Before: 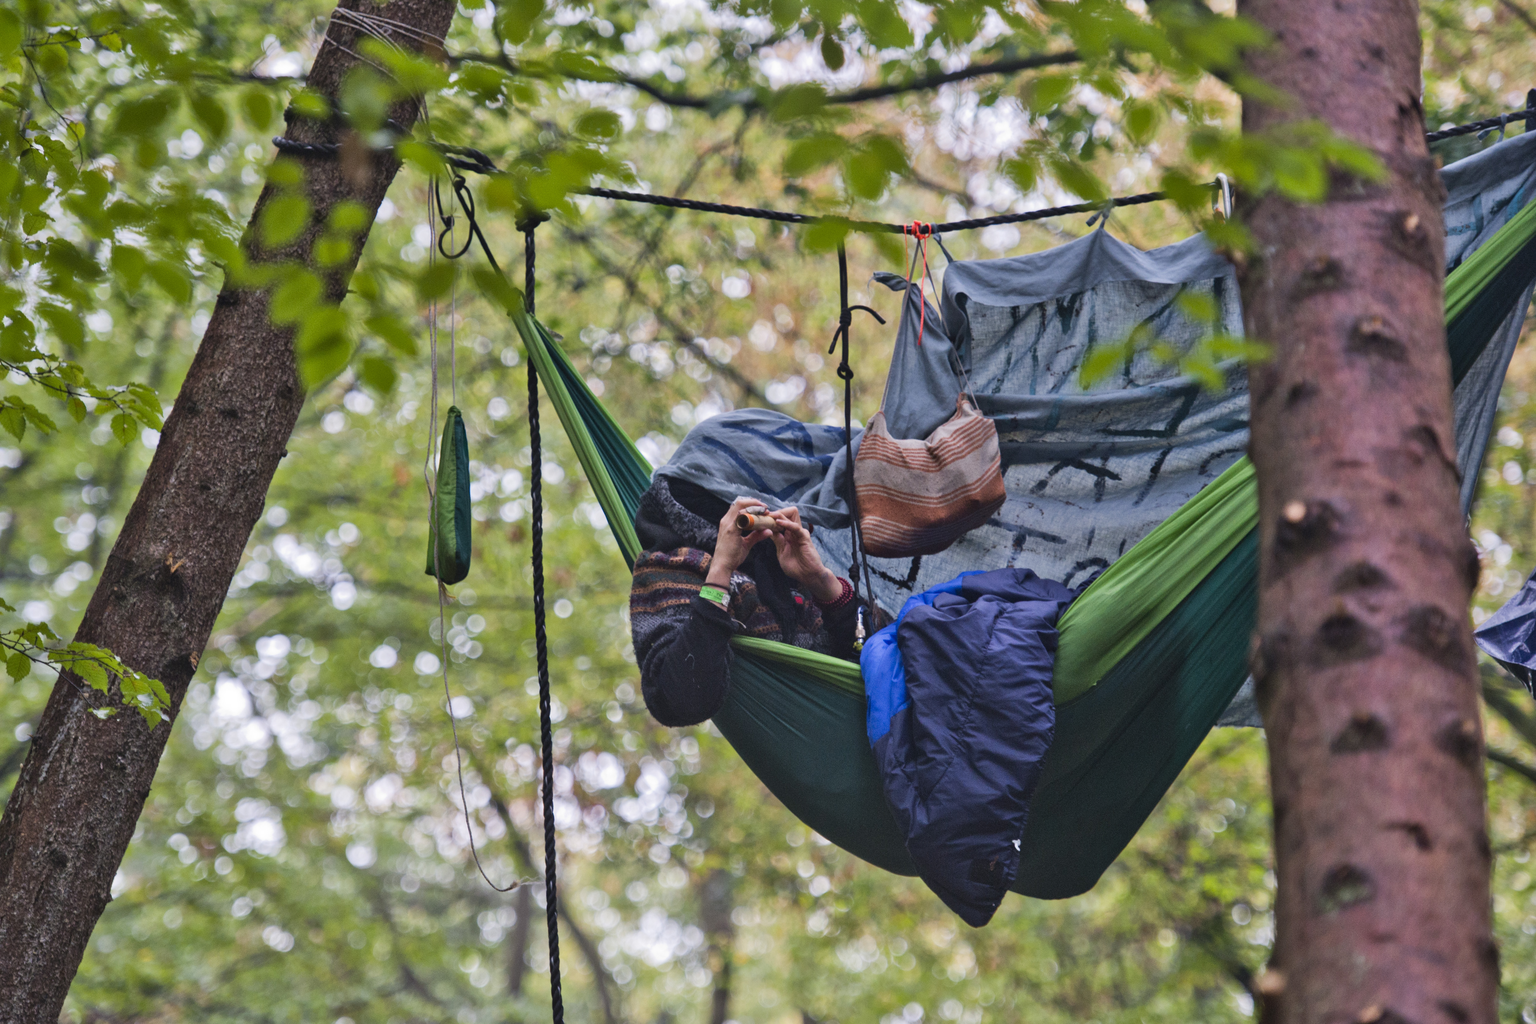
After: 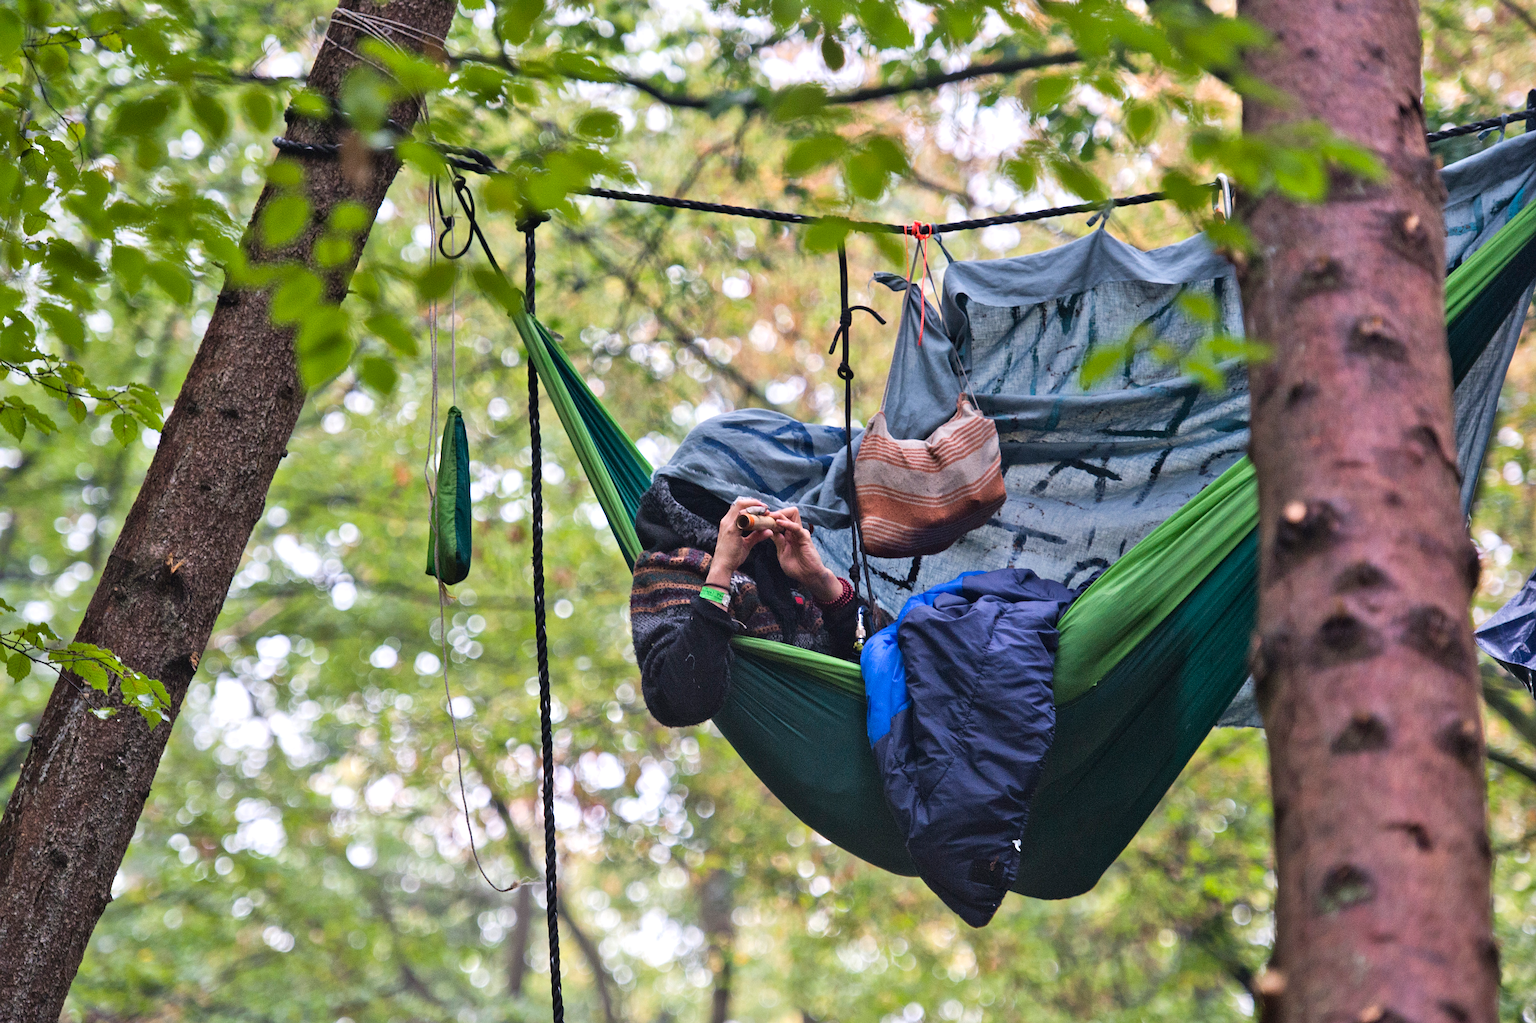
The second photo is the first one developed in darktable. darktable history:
tone equalizer: -8 EV -0.379 EV, -7 EV -0.406 EV, -6 EV -0.334 EV, -5 EV -0.253 EV, -3 EV 0.2 EV, -2 EV 0.327 EV, -1 EV 0.411 EV, +0 EV 0.423 EV
sharpen: on, module defaults
